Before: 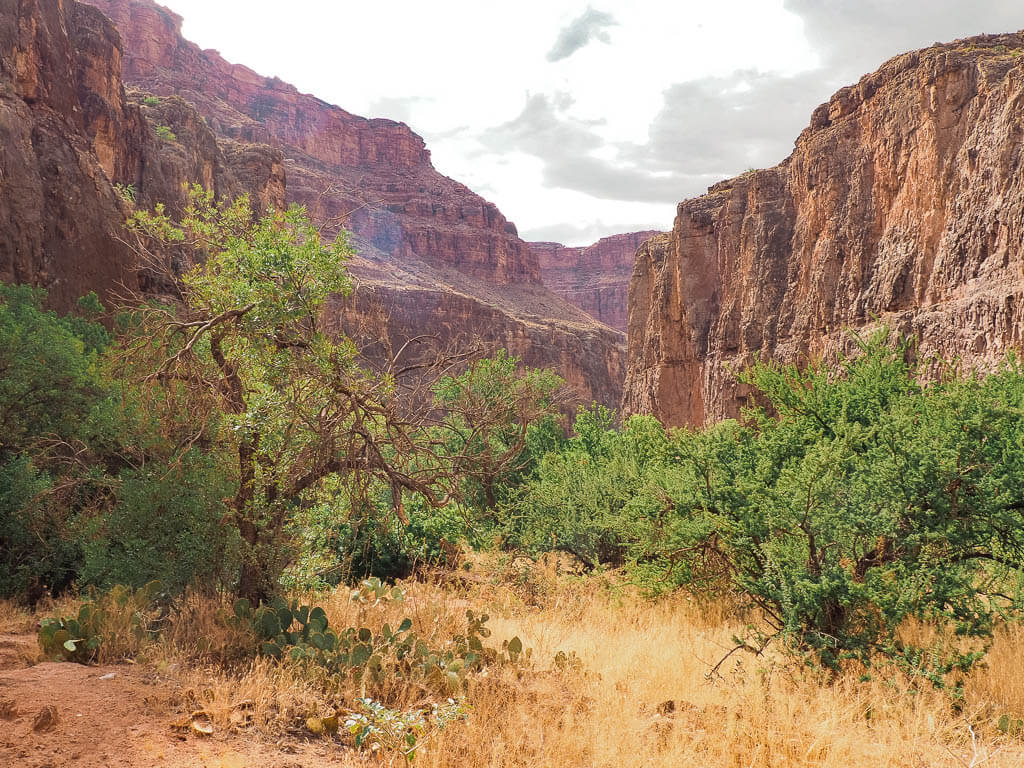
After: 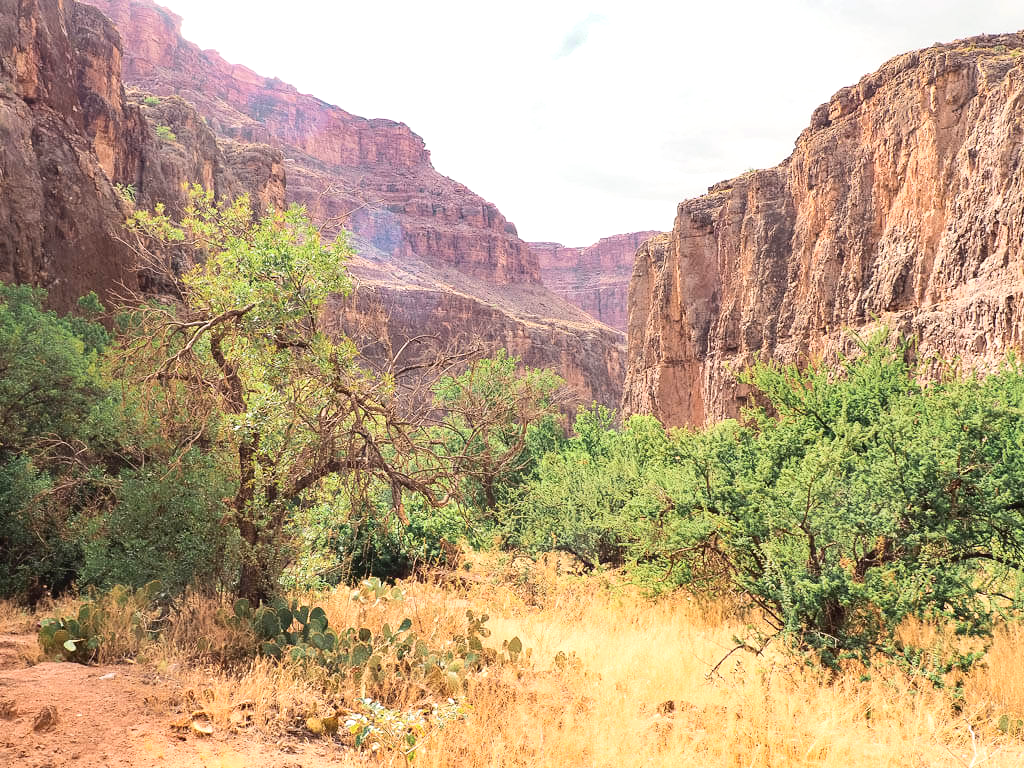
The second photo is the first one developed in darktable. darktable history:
exposure: black level correction 0, exposure 0.499 EV, compensate highlight preservation false
tone curve: curves: ch0 [(0, 0) (0.003, 0.005) (0.011, 0.013) (0.025, 0.027) (0.044, 0.044) (0.069, 0.06) (0.1, 0.081) (0.136, 0.114) (0.177, 0.16) (0.224, 0.211) (0.277, 0.277) (0.335, 0.354) (0.399, 0.435) (0.468, 0.538) (0.543, 0.626) (0.623, 0.708) (0.709, 0.789) (0.801, 0.867) (0.898, 0.935) (1, 1)], color space Lab, independent channels, preserve colors none
